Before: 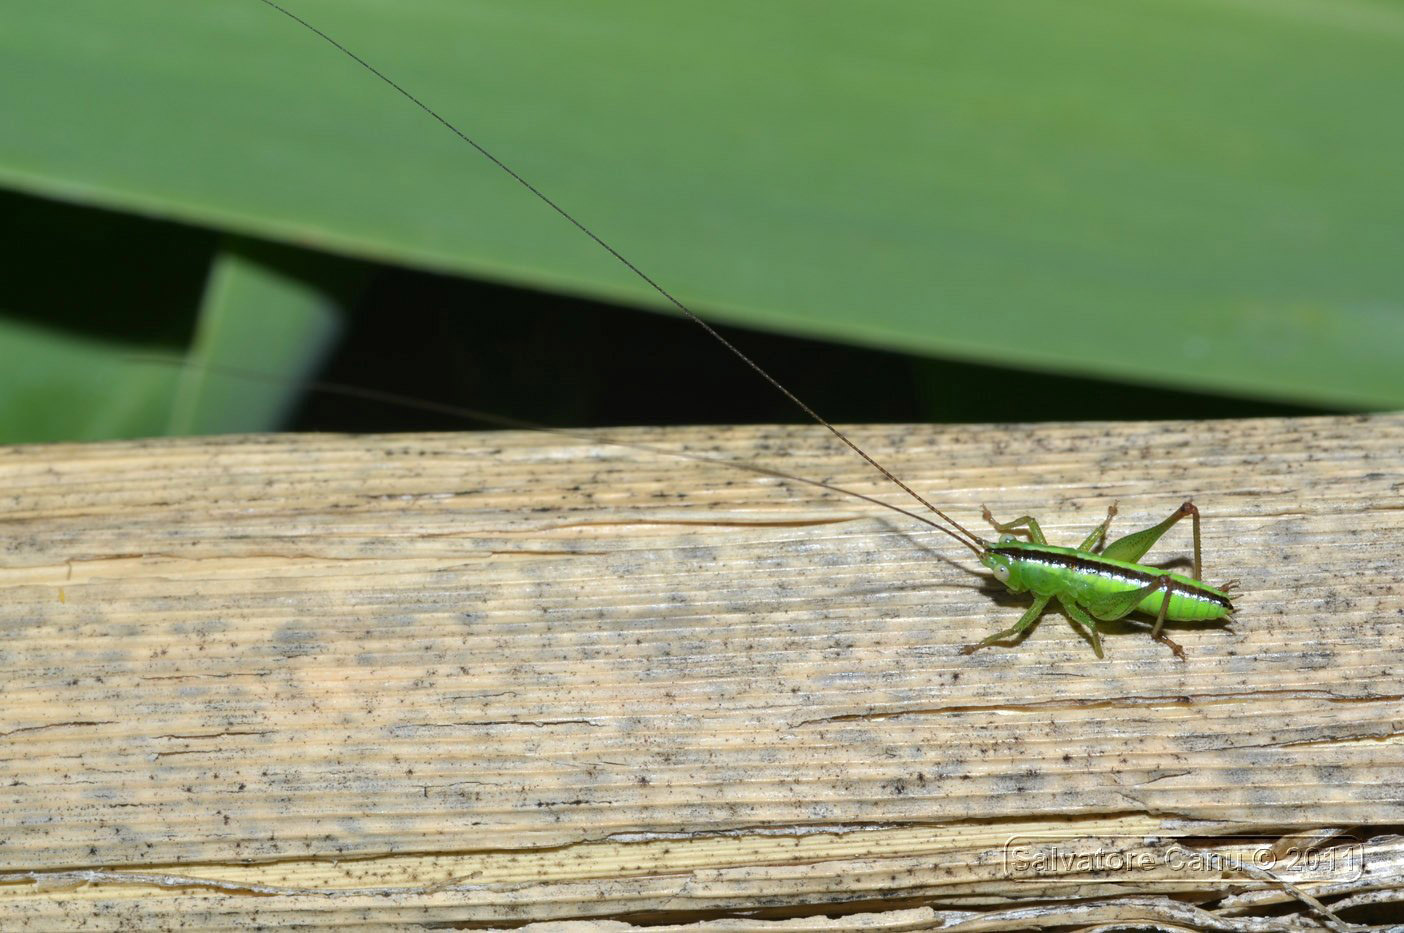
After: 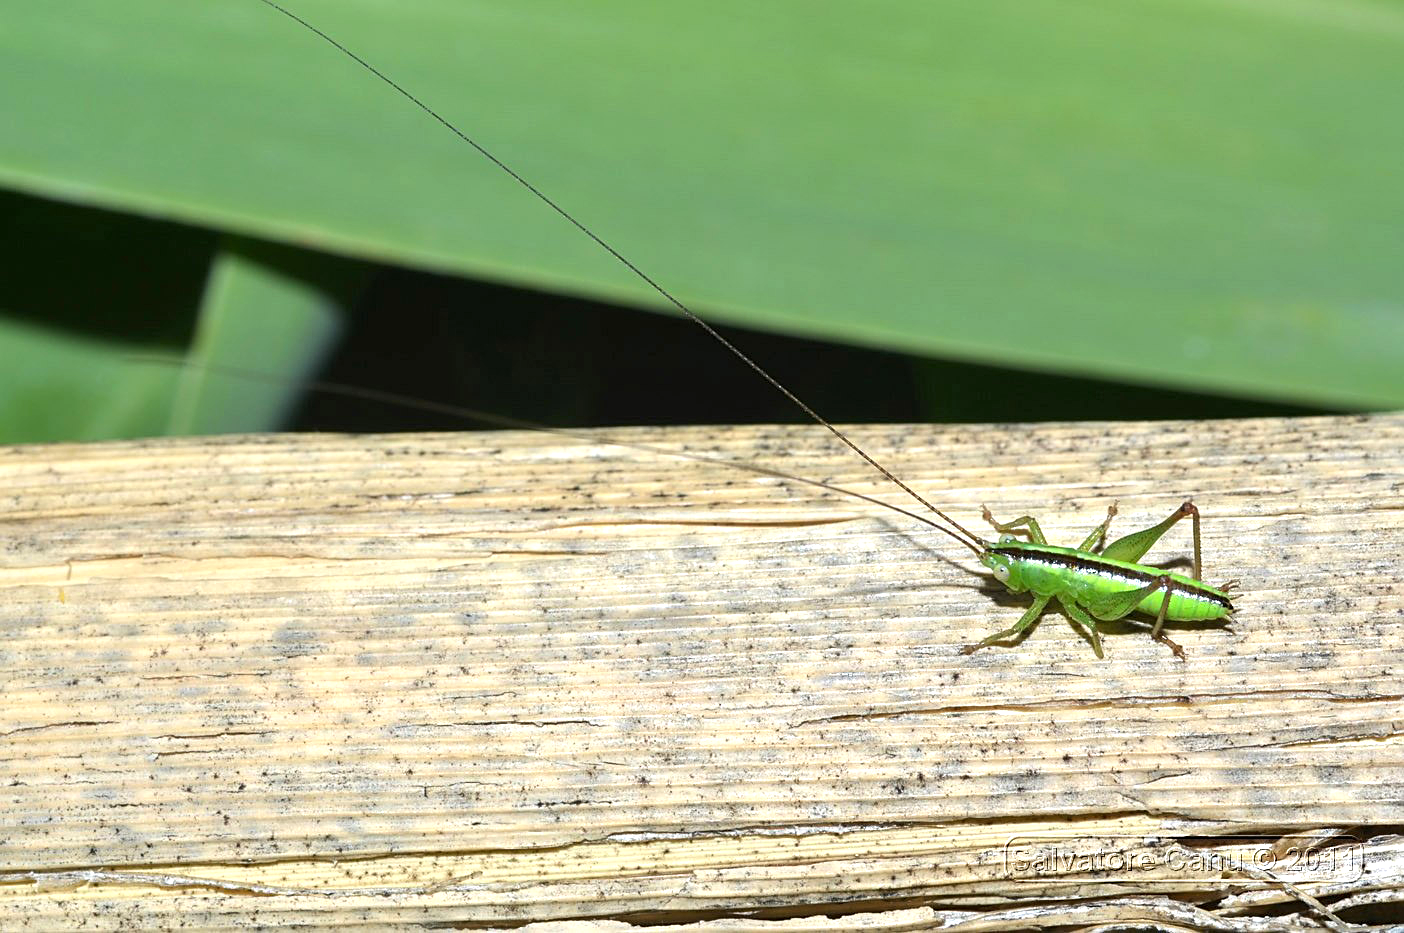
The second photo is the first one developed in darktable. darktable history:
sharpen: on, module defaults
exposure: exposure 0.601 EV
